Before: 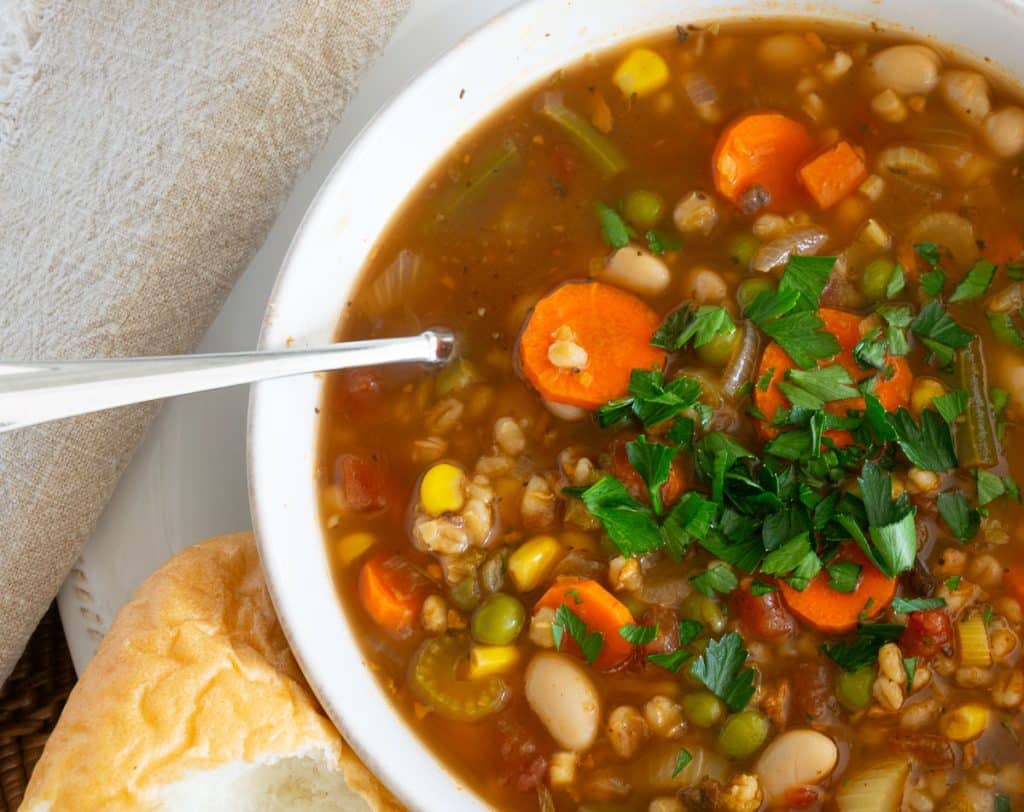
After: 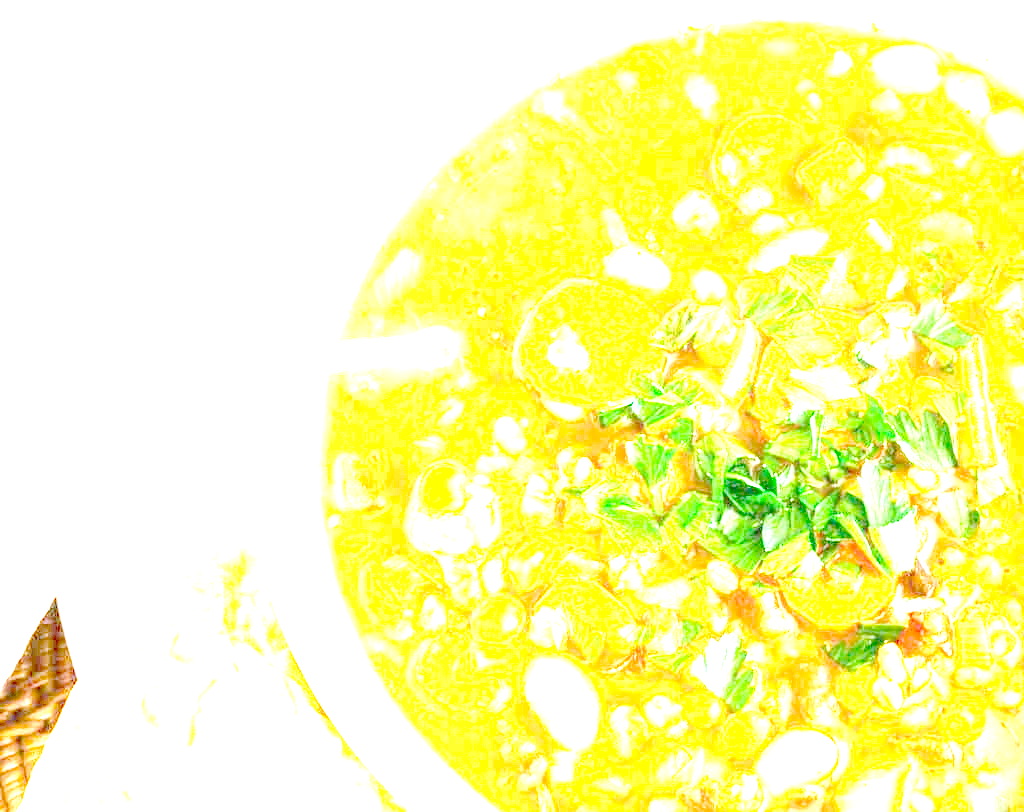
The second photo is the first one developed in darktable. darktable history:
white balance: red 1, blue 1.079
exposure: black level correction 0.005, exposure 2.084 EV, compensate highlight preservation false
local contrast: on, module defaults
